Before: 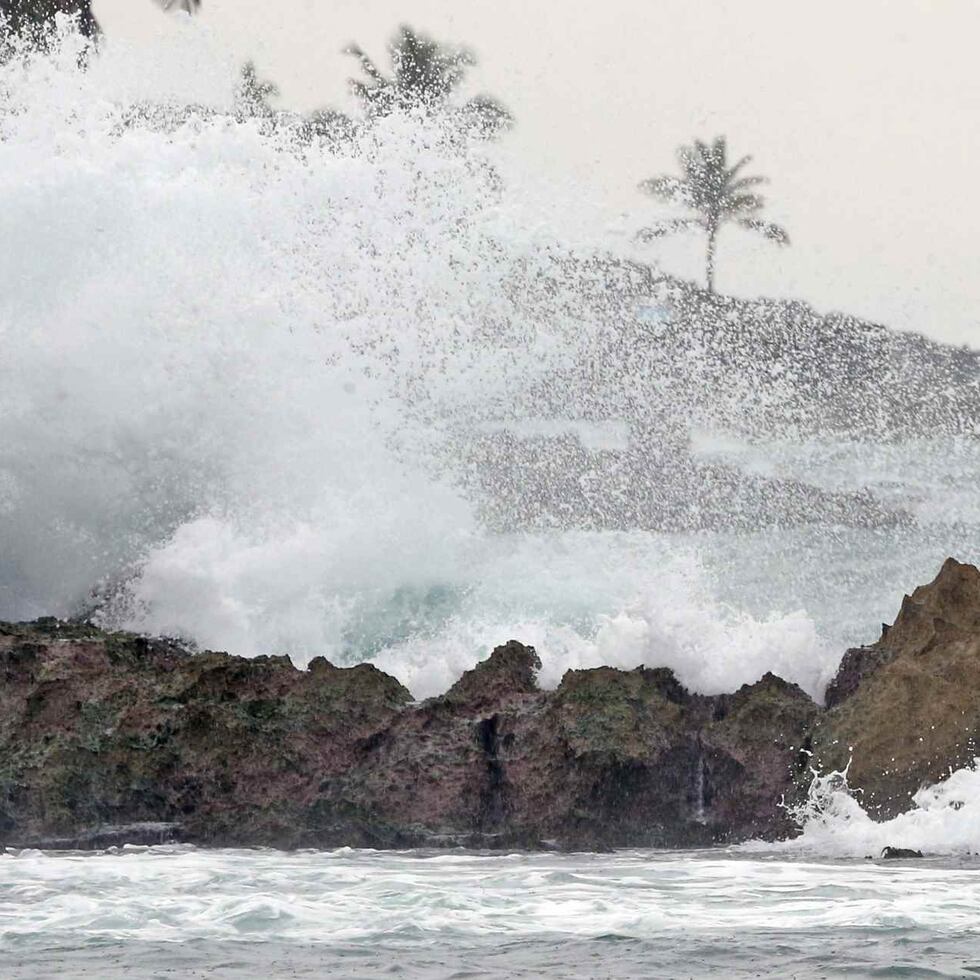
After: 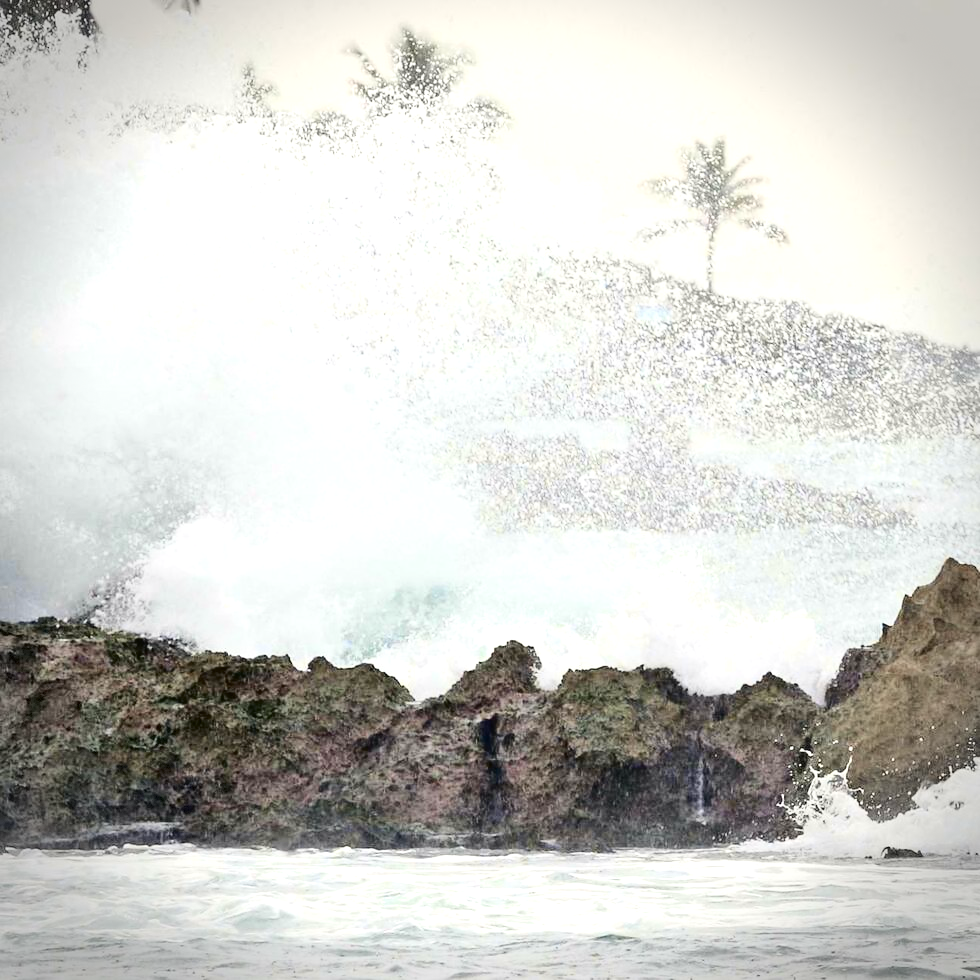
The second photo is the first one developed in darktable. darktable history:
exposure: exposure 0.64 EV, compensate highlight preservation false
vignetting: dithering 8-bit output, unbound false
tone curve: curves: ch0 [(0, 0.023) (0.087, 0.065) (0.184, 0.168) (0.45, 0.54) (0.57, 0.683) (0.722, 0.825) (0.877, 0.948) (1, 1)]; ch1 [(0, 0) (0.388, 0.369) (0.447, 0.447) (0.505, 0.5) (0.534, 0.528) (0.573, 0.583) (0.663, 0.68) (1, 1)]; ch2 [(0, 0) (0.314, 0.223) (0.427, 0.405) (0.492, 0.505) (0.531, 0.55) (0.589, 0.599) (1, 1)], color space Lab, independent channels, preserve colors none
